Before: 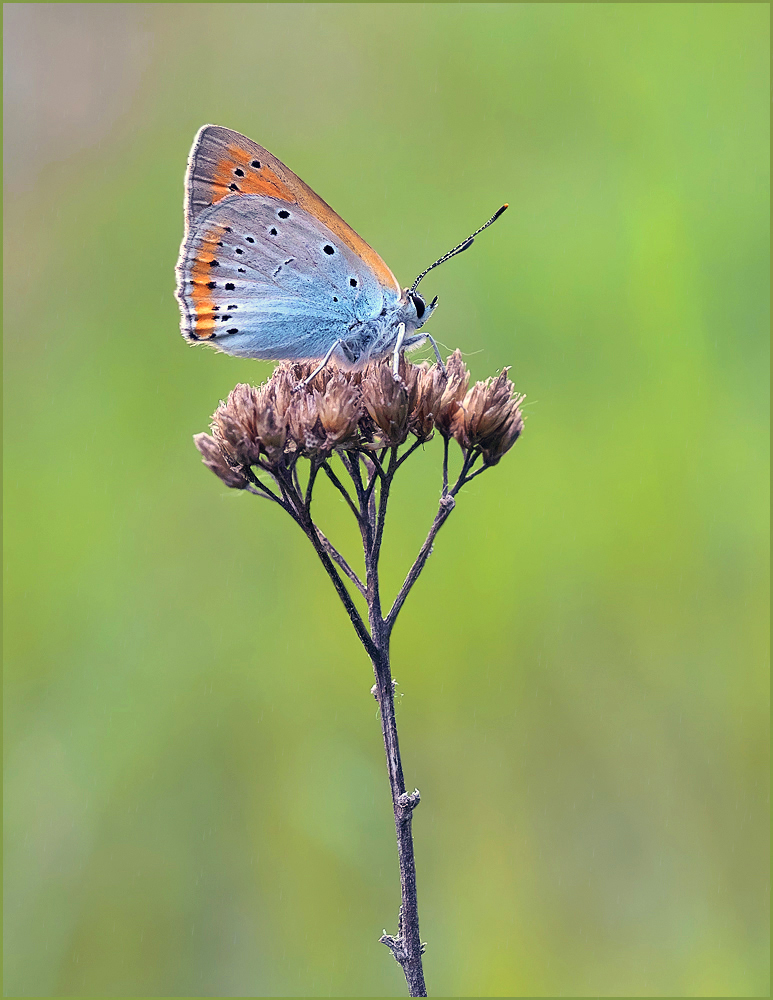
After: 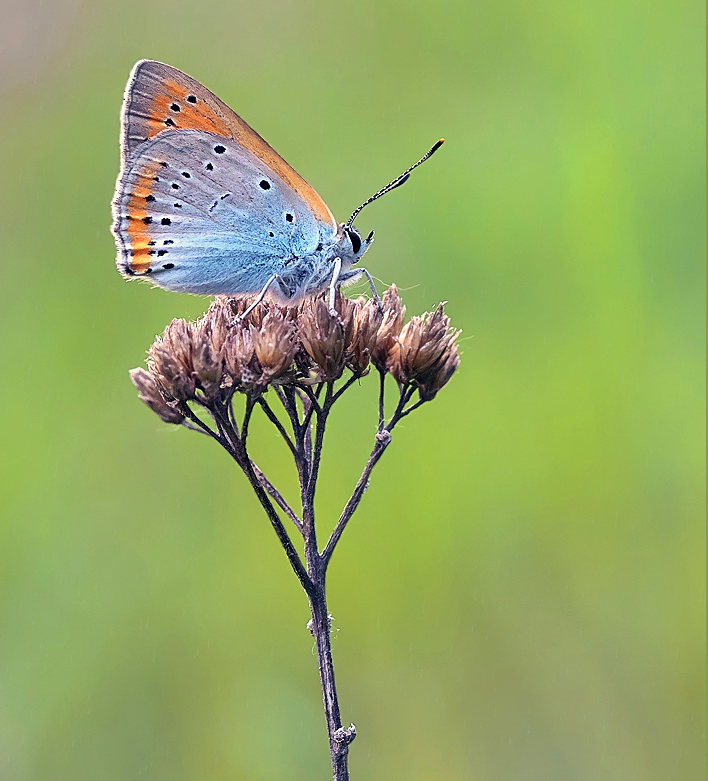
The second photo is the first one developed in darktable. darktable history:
crop: left 8.355%, top 6.579%, bottom 15.302%
sharpen: amount 0.204
